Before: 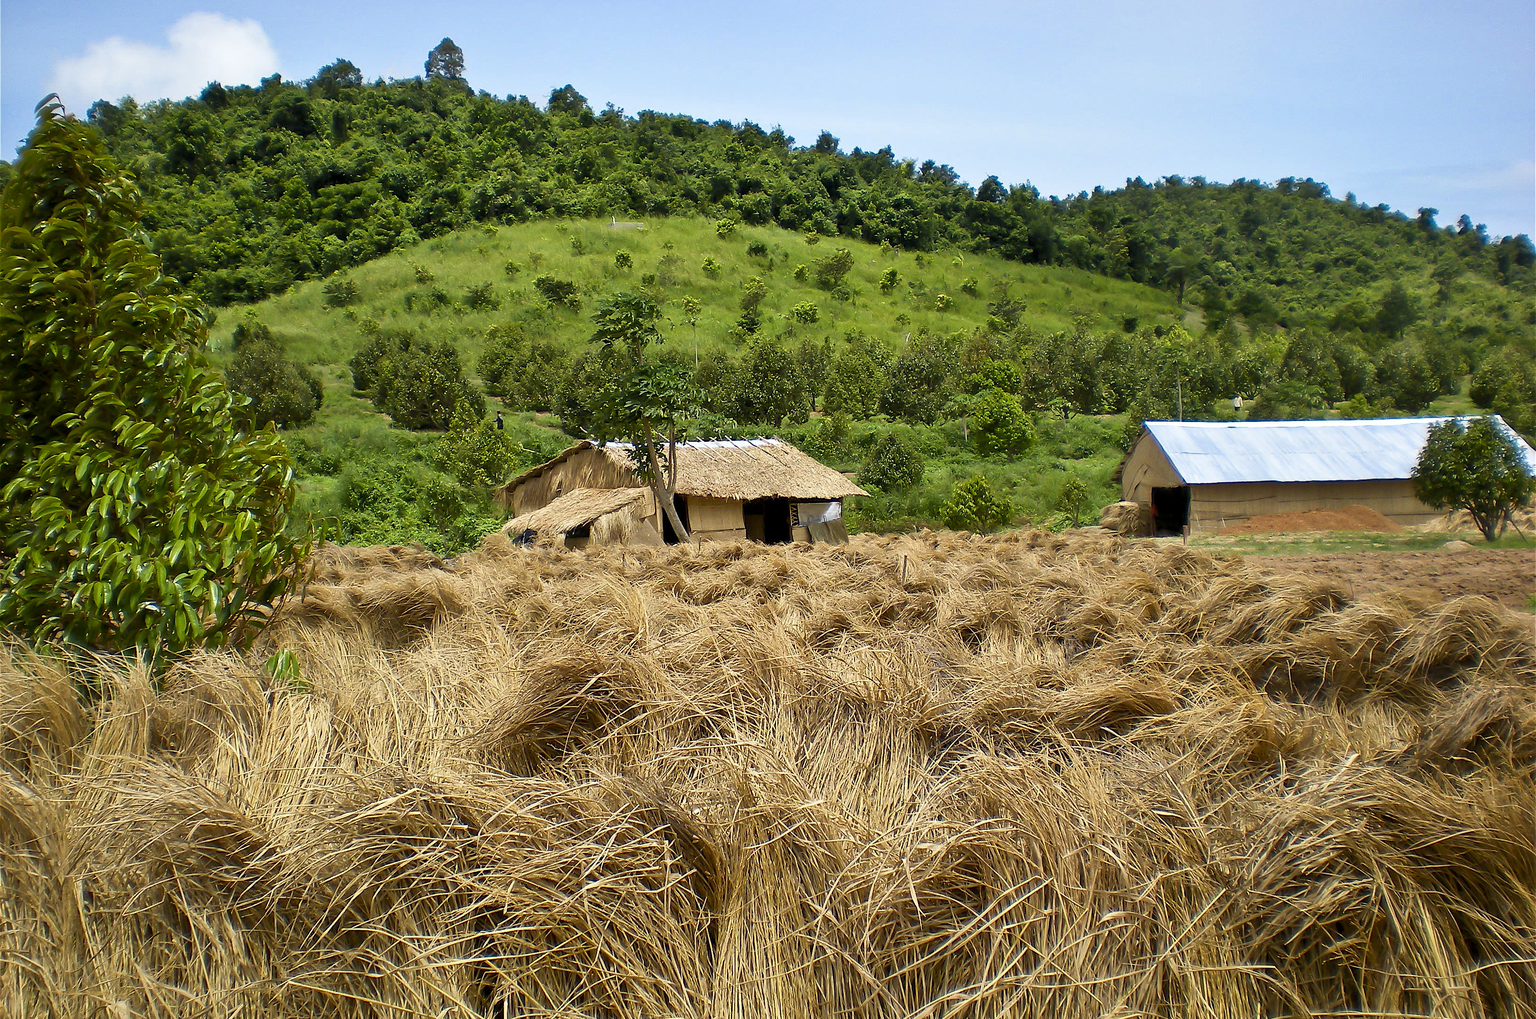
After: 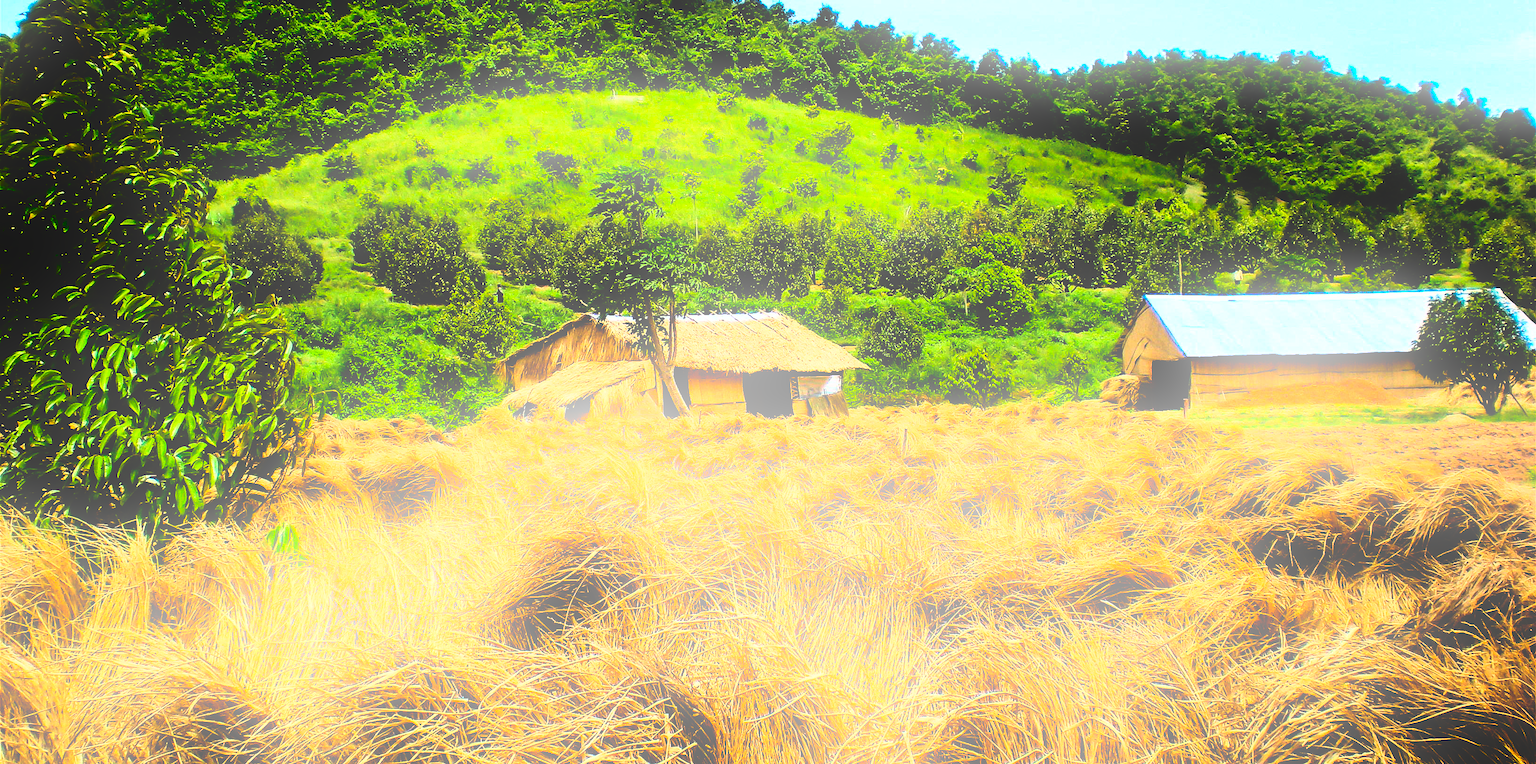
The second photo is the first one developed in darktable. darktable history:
contrast equalizer: octaves 7, y [[0.6 ×6], [0.55 ×6], [0 ×6], [0 ×6], [0 ×6]], mix -0.2
shadows and highlights: shadows -70, highlights 35, soften with gaussian
rgb curve: curves: ch0 [(0, 0) (0.21, 0.15) (0.24, 0.21) (0.5, 0.75) (0.75, 0.96) (0.89, 0.99) (1, 1)]; ch1 [(0, 0.02) (0.21, 0.13) (0.25, 0.2) (0.5, 0.67) (0.75, 0.9) (0.89, 0.97) (1, 1)]; ch2 [(0, 0.02) (0.21, 0.13) (0.25, 0.2) (0.5, 0.67) (0.75, 0.9) (0.89, 0.97) (1, 1)], compensate middle gray true
crop and rotate: top 12.5%, bottom 12.5%
bloom: on, module defaults
base curve: curves: ch0 [(0, 0.02) (0.083, 0.036) (1, 1)], preserve colors none
contrast brightness saturation: contrast 0.1, brightness 0.02, saturation 0.02
